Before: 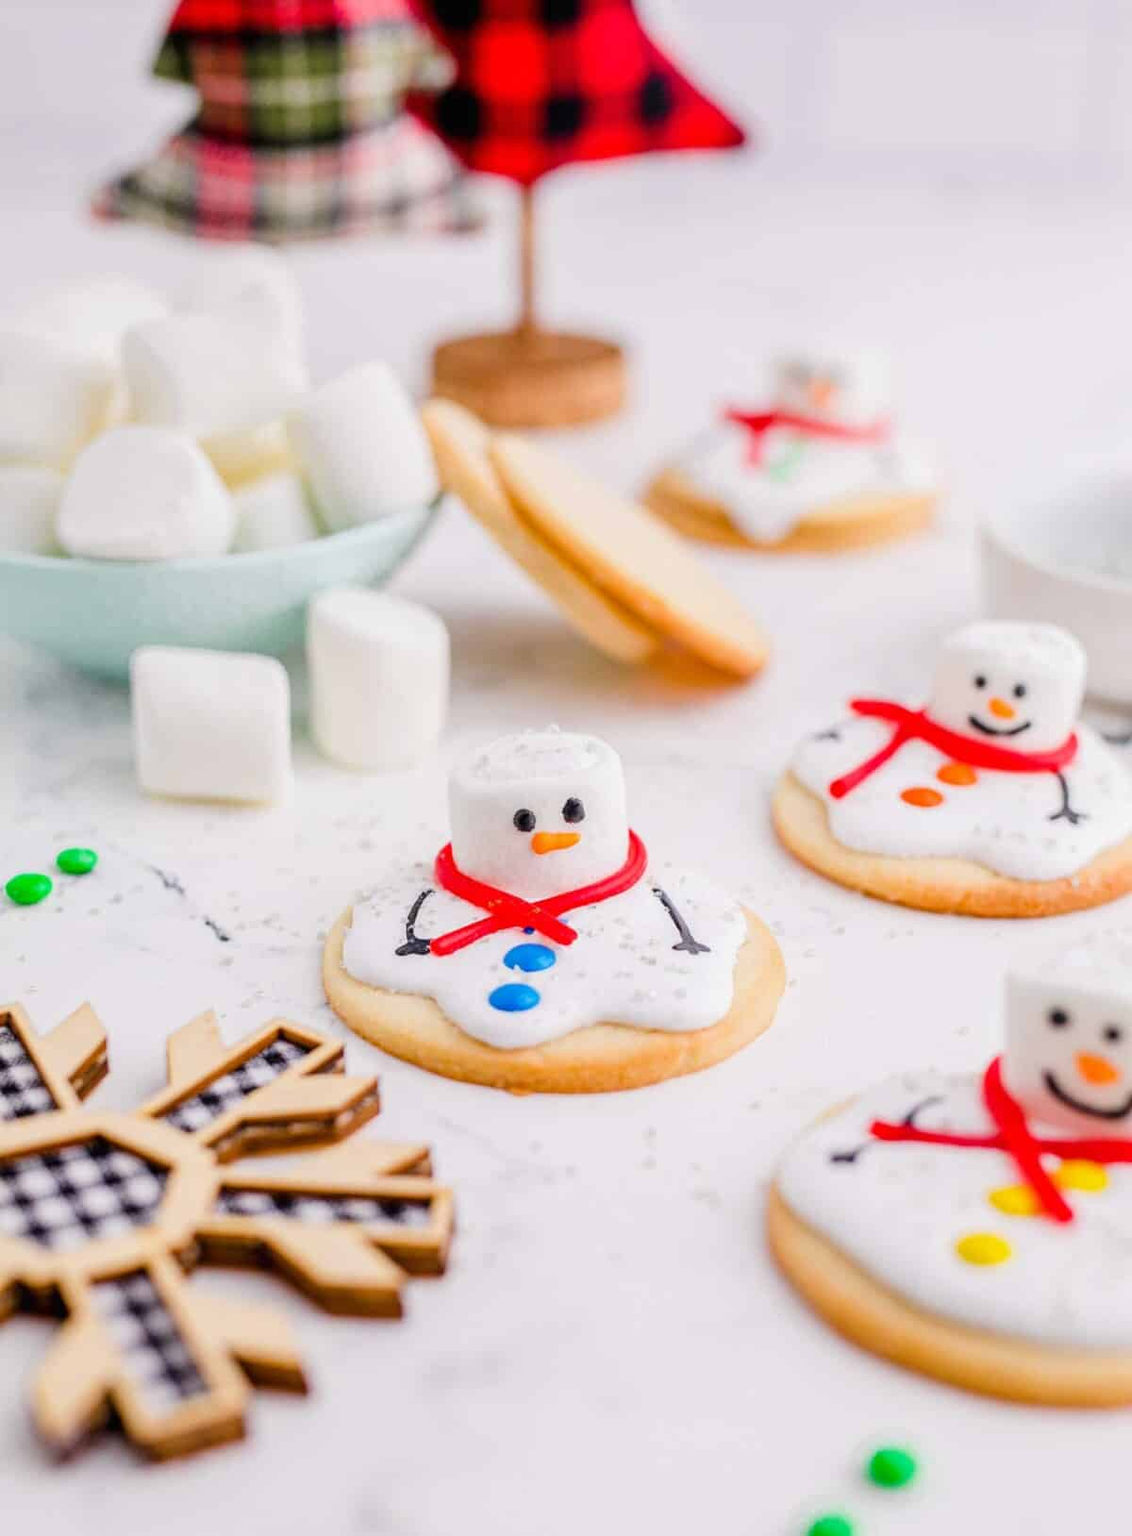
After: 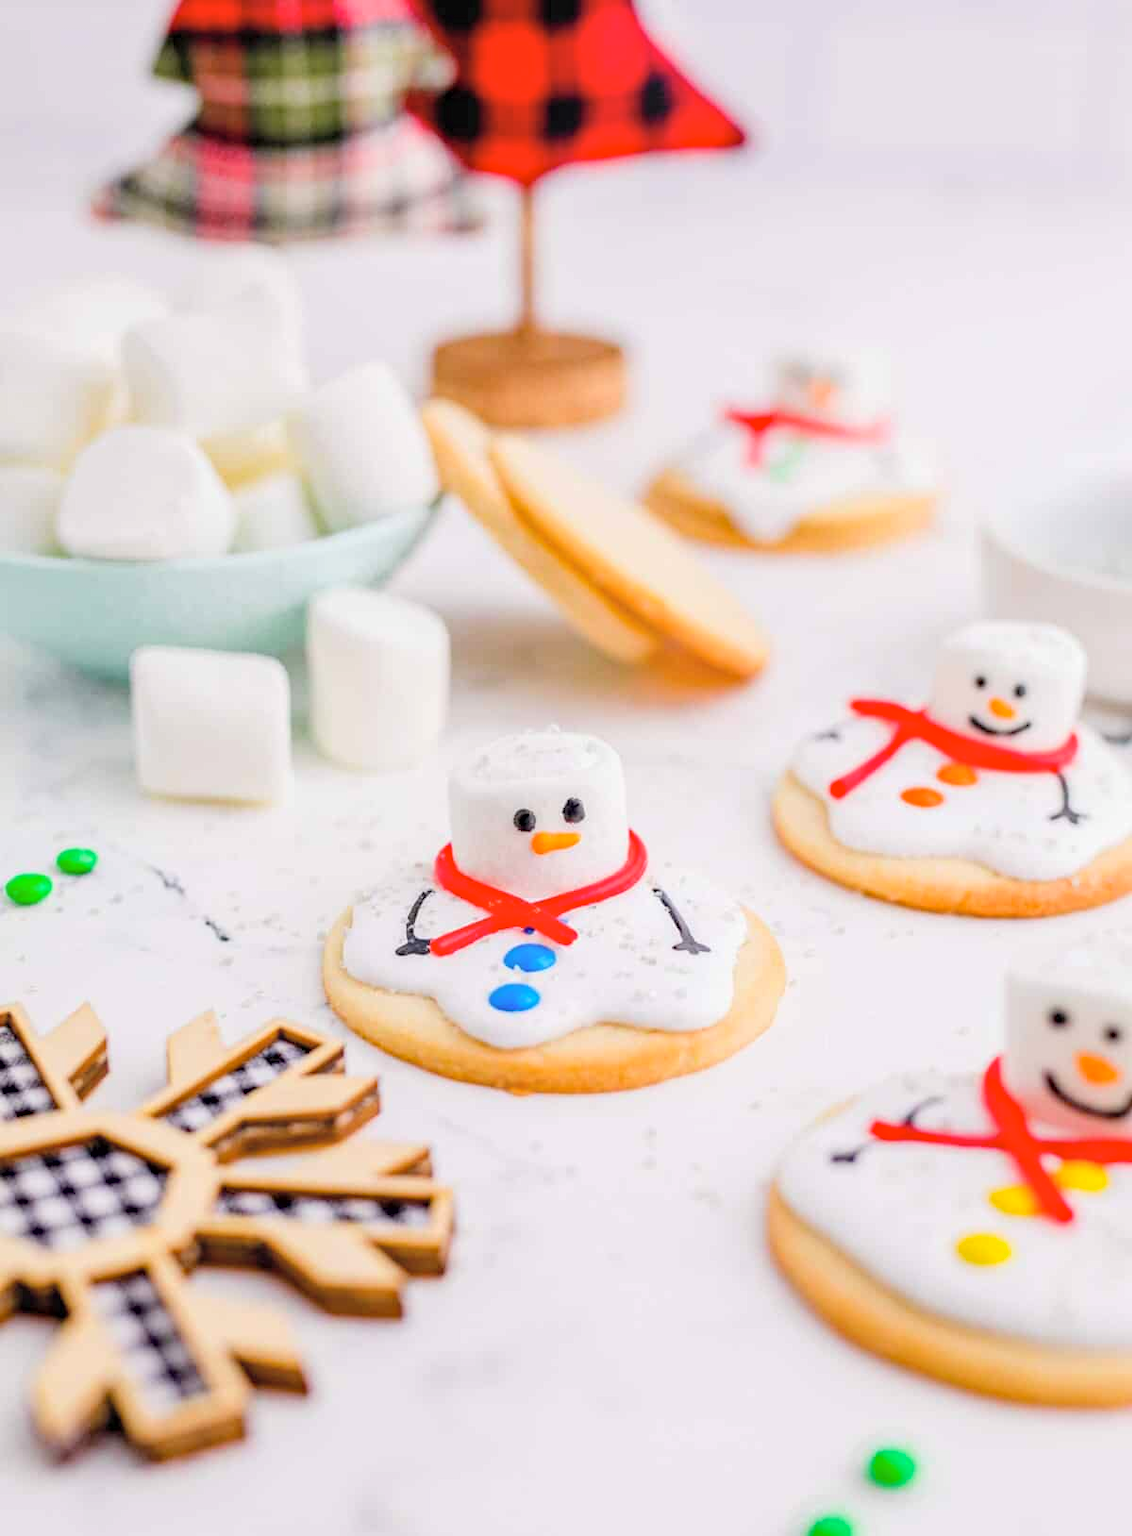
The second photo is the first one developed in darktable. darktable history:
haze removal: compatibility mode true, adaptive false
contrast brightness saturation: brightness 0.15
